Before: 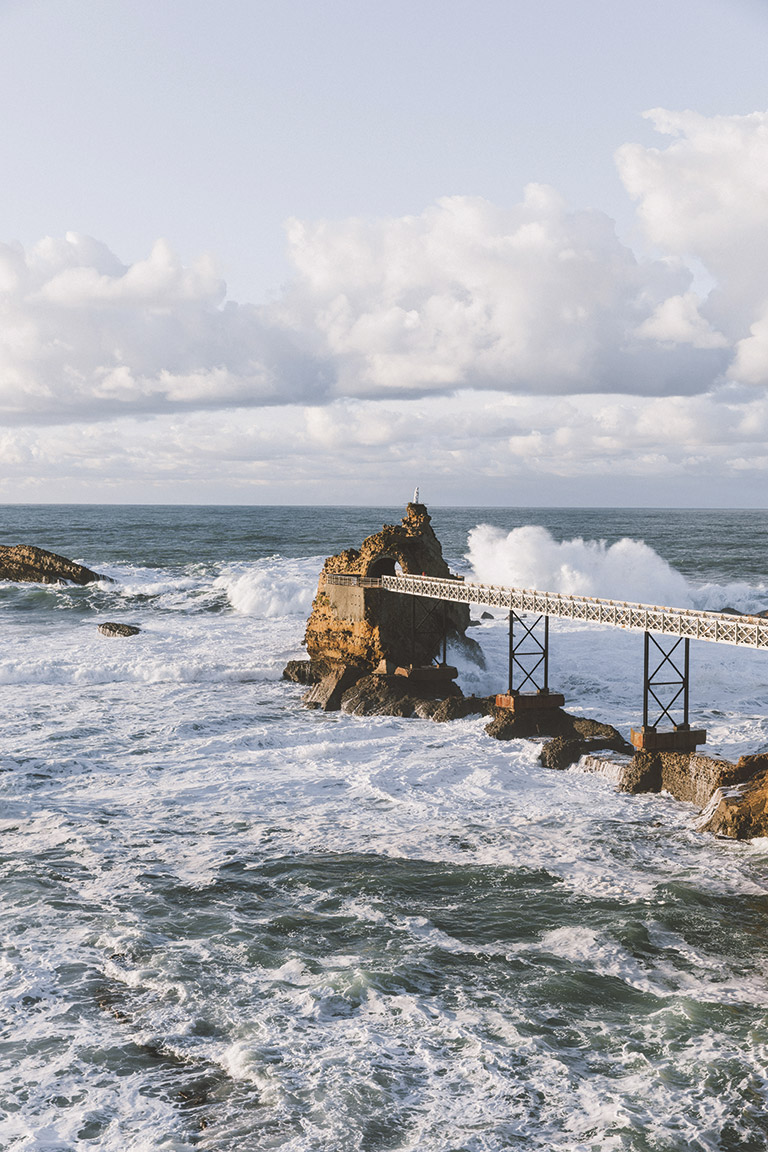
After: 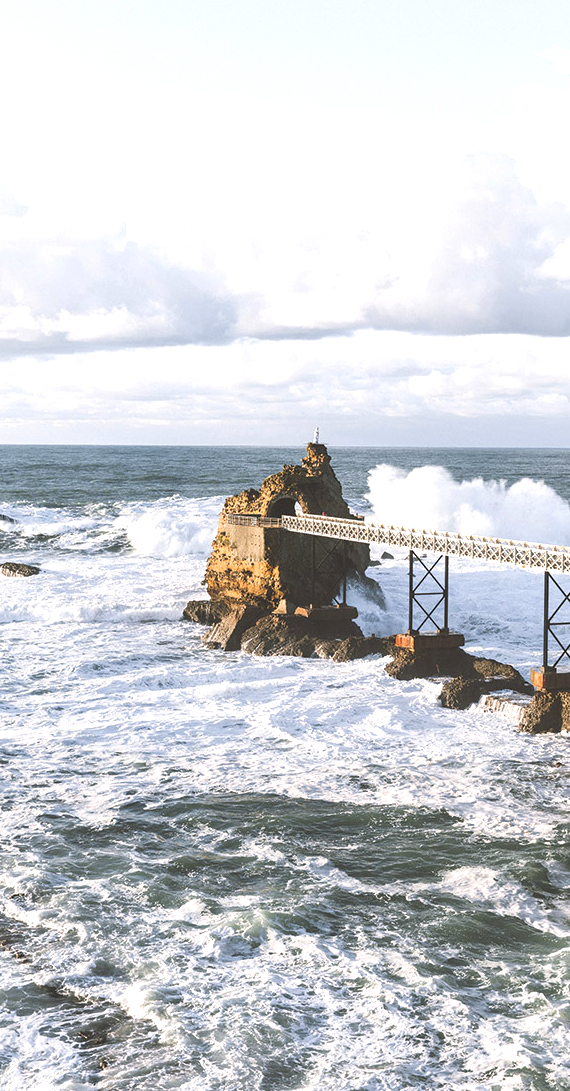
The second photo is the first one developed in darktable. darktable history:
crop and rotate: left 13.15%, top 5.251%, right 12.609%
exposure: exposure 0.64 EV, compensate highlight preservation false
